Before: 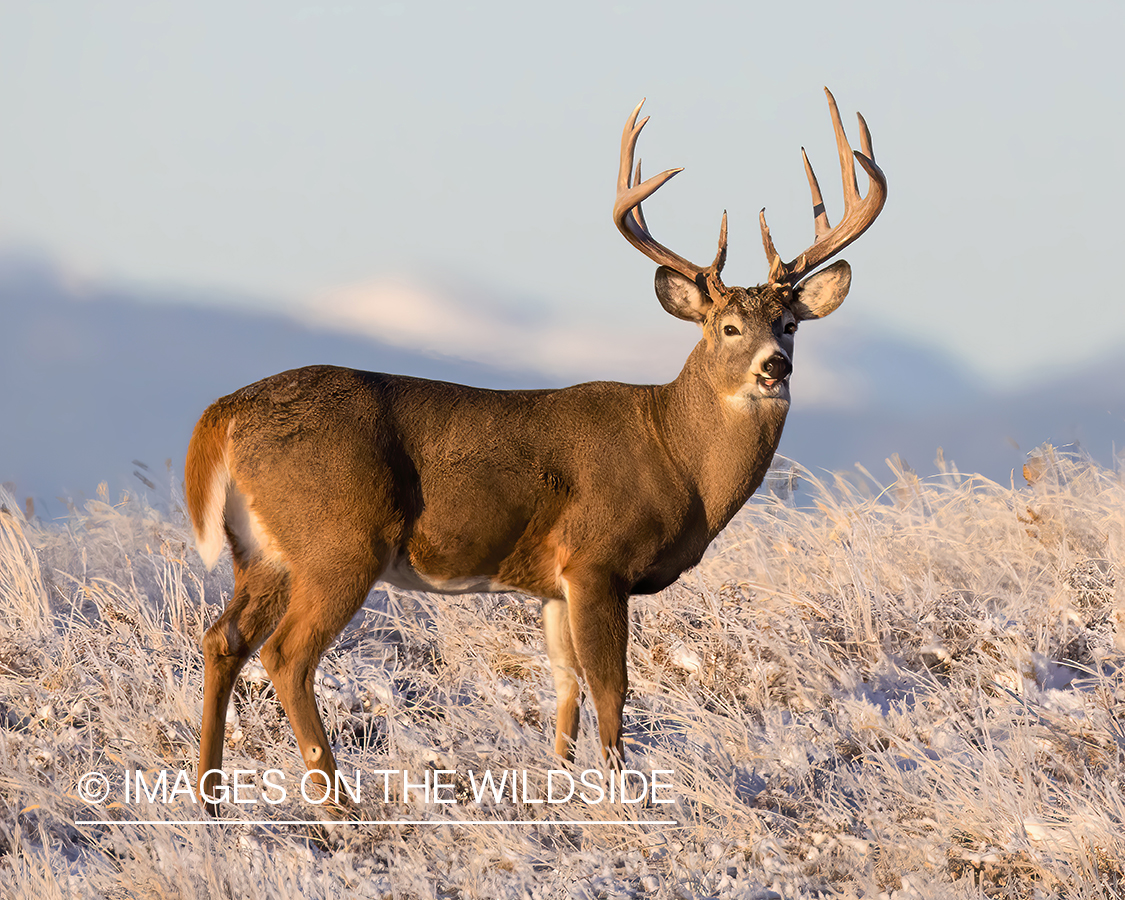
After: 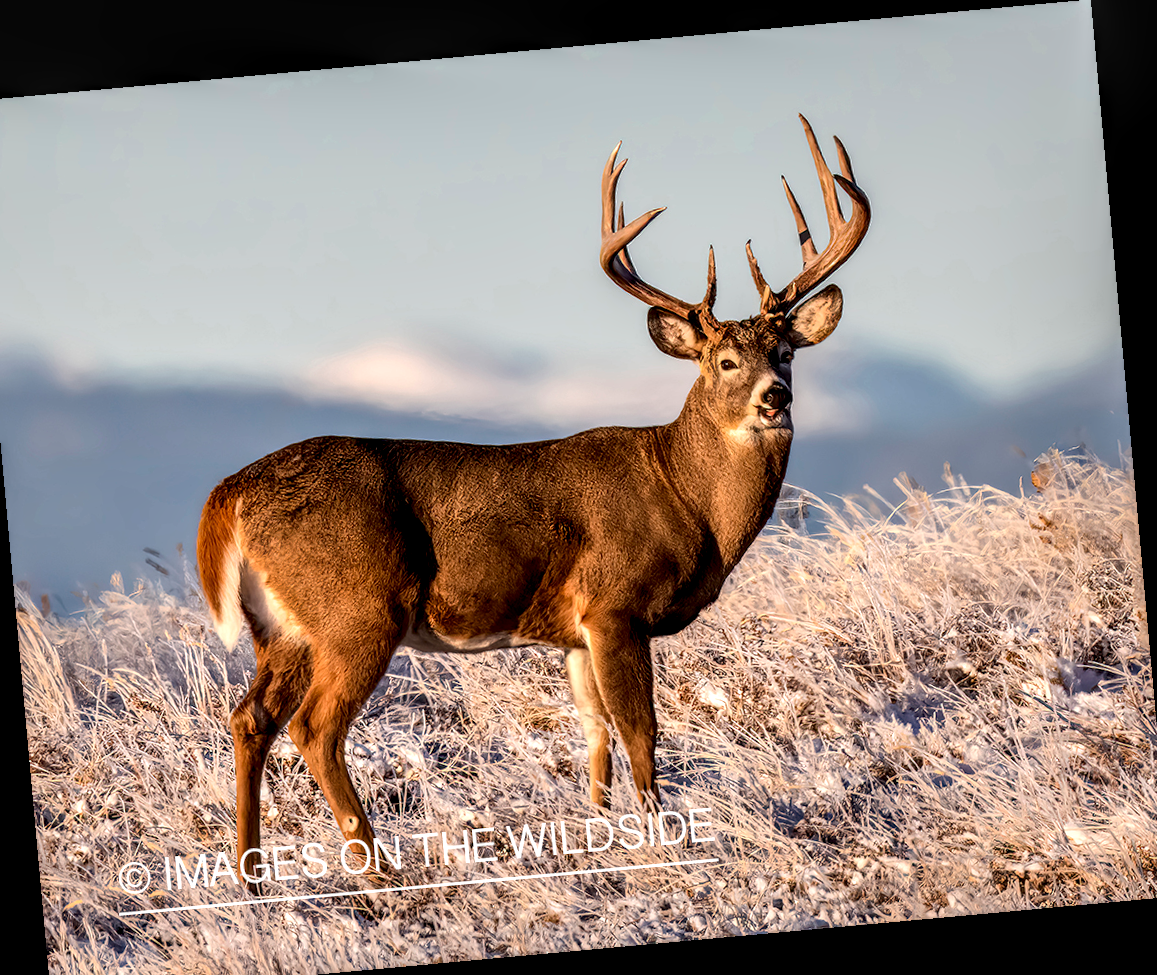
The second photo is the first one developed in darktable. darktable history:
crop and rotate: left 2.536%, right 1.107%, bottom 2.246%
local contrast: highlights 19%, detail 186%
rotate and perspective: rotation -5.2°, automatic cropping off
